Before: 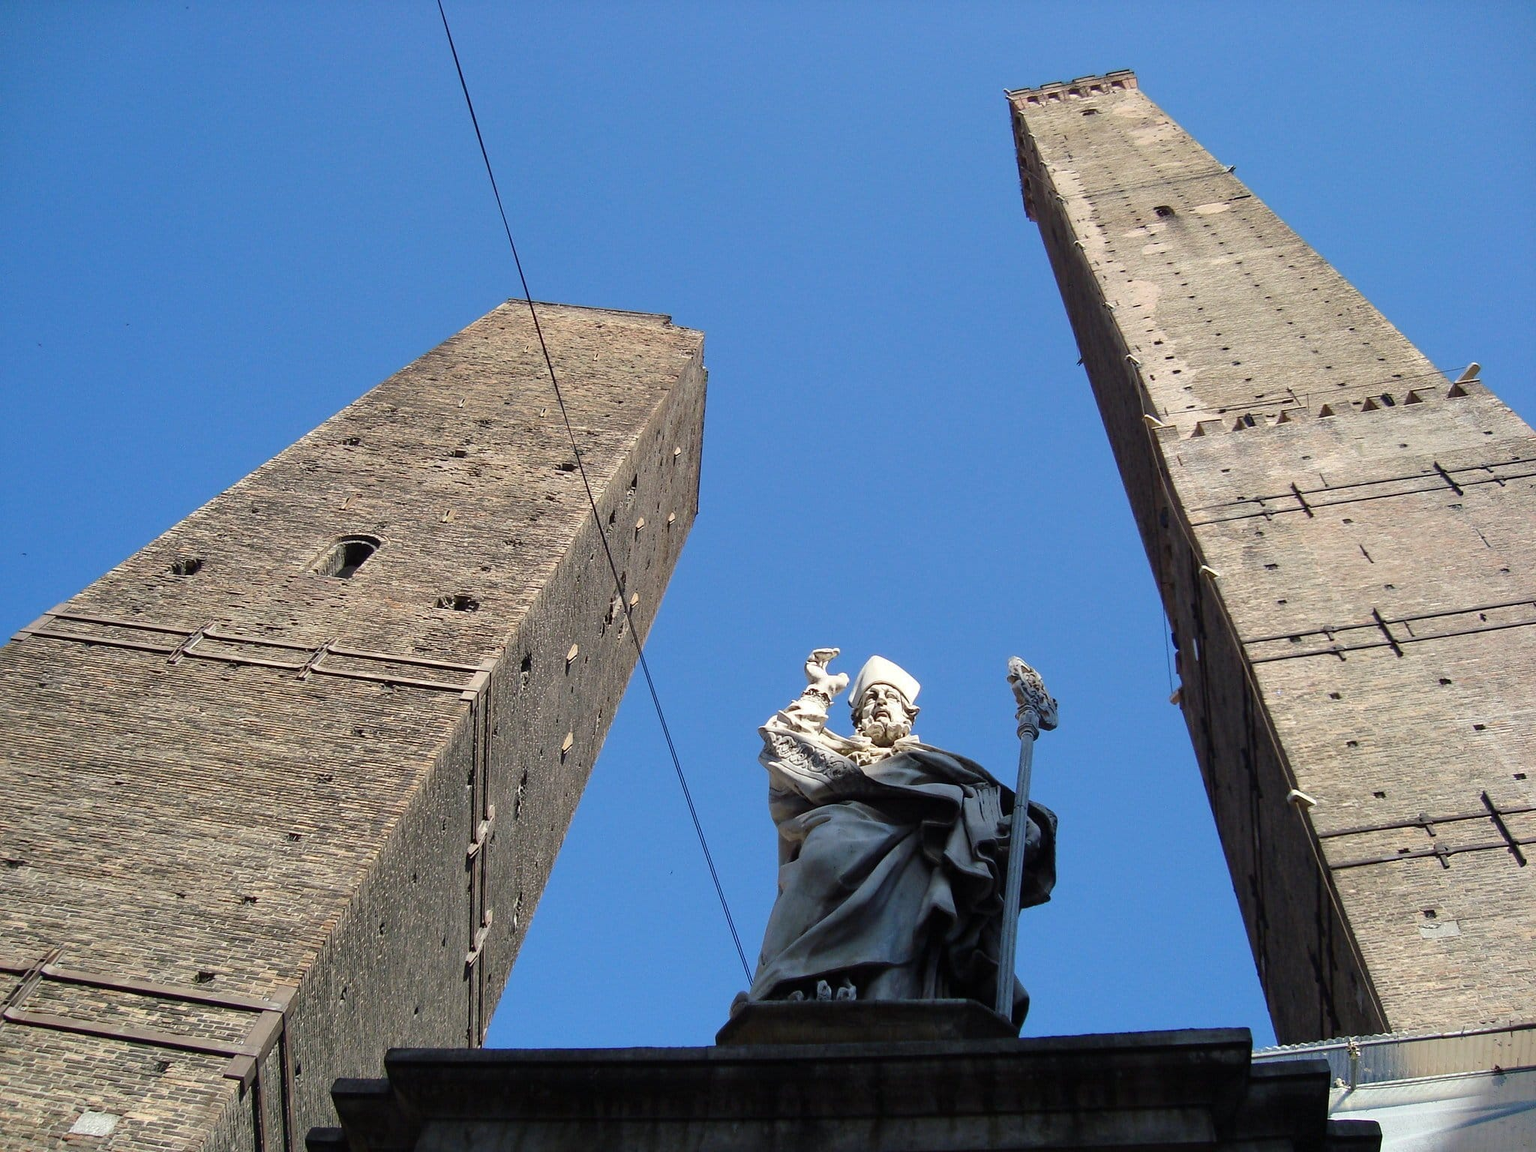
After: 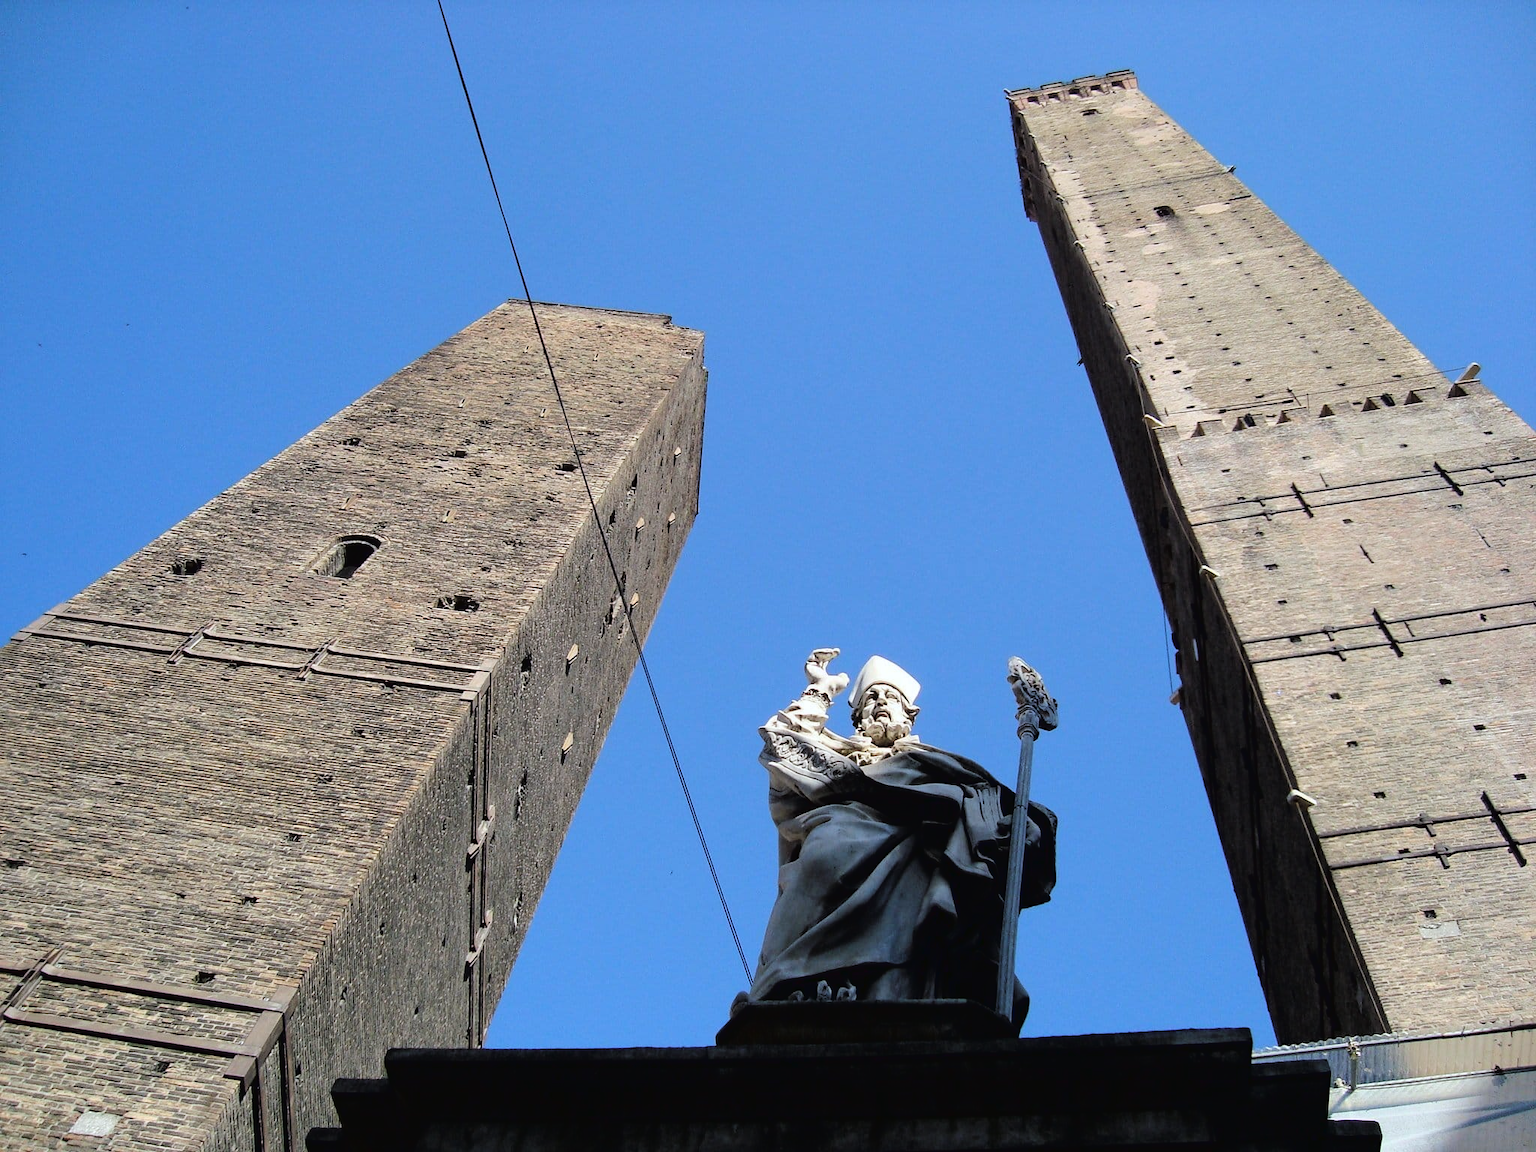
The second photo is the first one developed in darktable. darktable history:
tone curve: curves: ch0 [(0, 0.019) (0.11, 0.036) (0.259, 0.214) (0.378, 0.365) (0.499, 0.529) (1, 1)], color space Lab, linked channels, preserve colors none
white balance: red 0.98, blue 1.034
